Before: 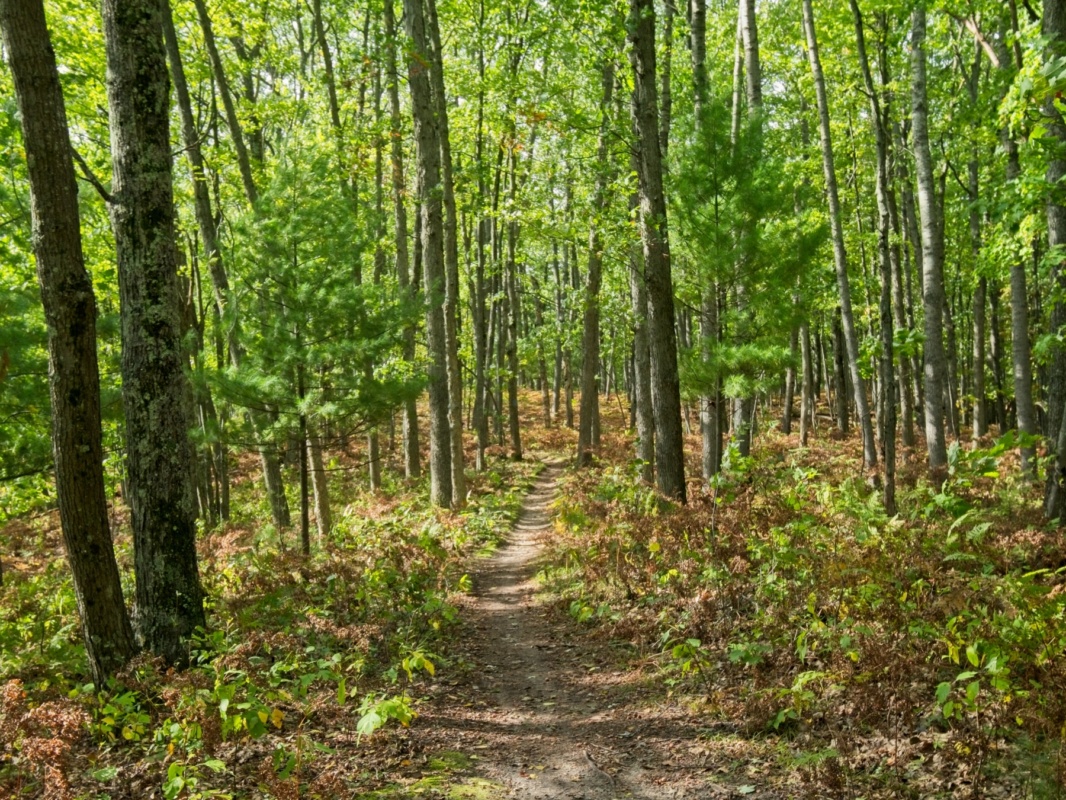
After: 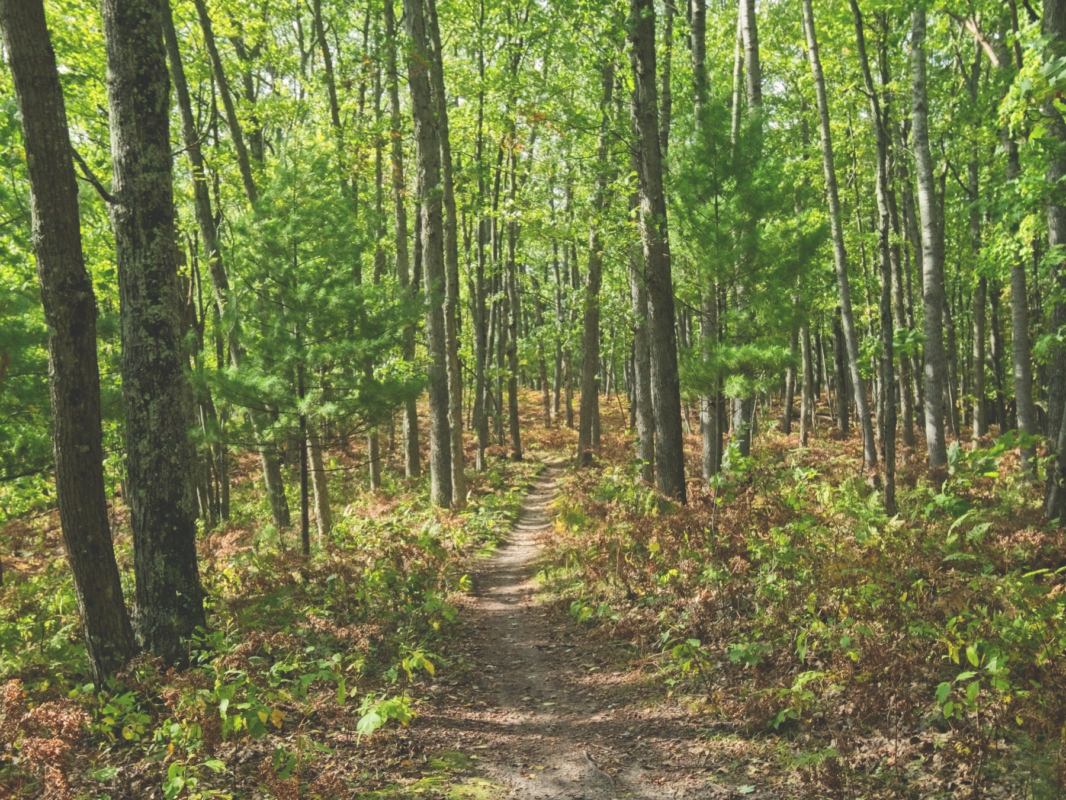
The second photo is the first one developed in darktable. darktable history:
exposure: black level correction -0.028, compensate highlight preservation false
white balance: emerald 1
